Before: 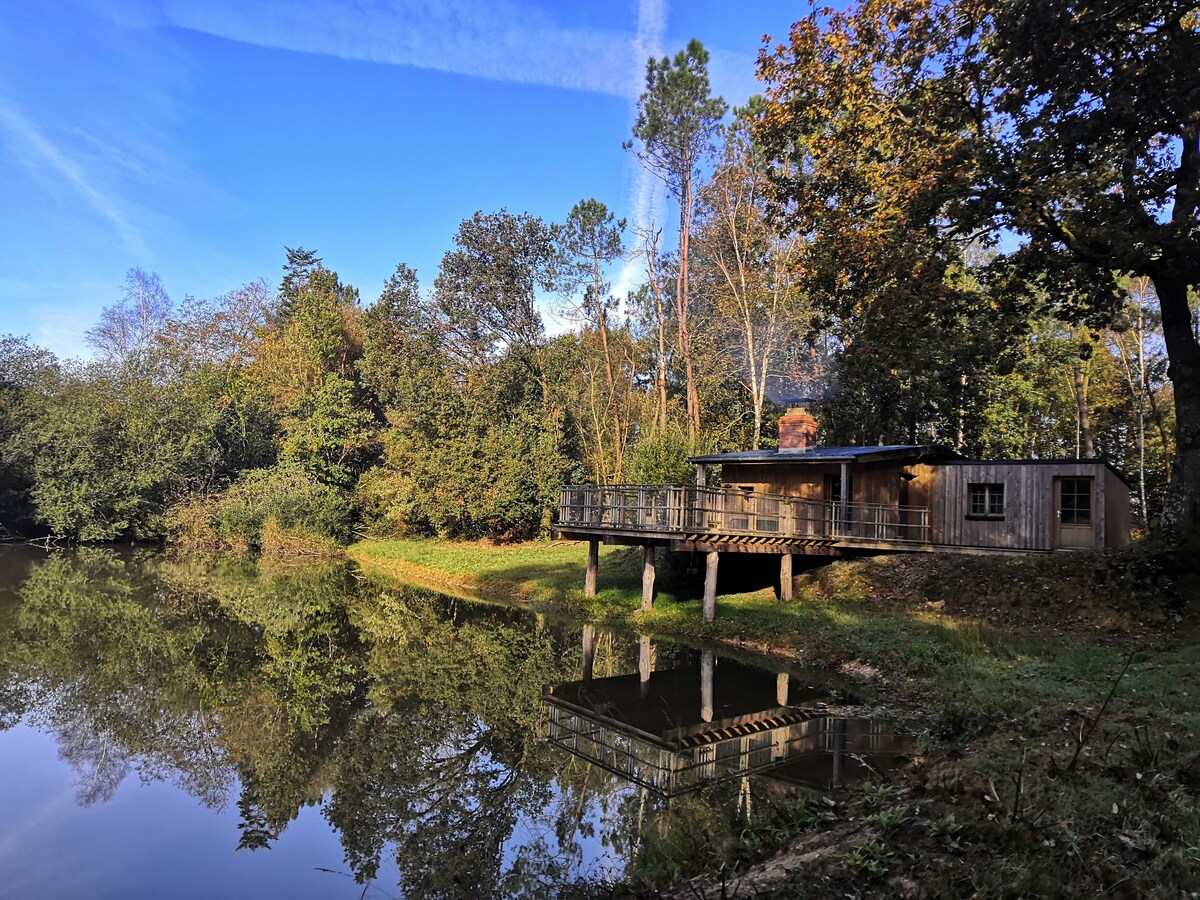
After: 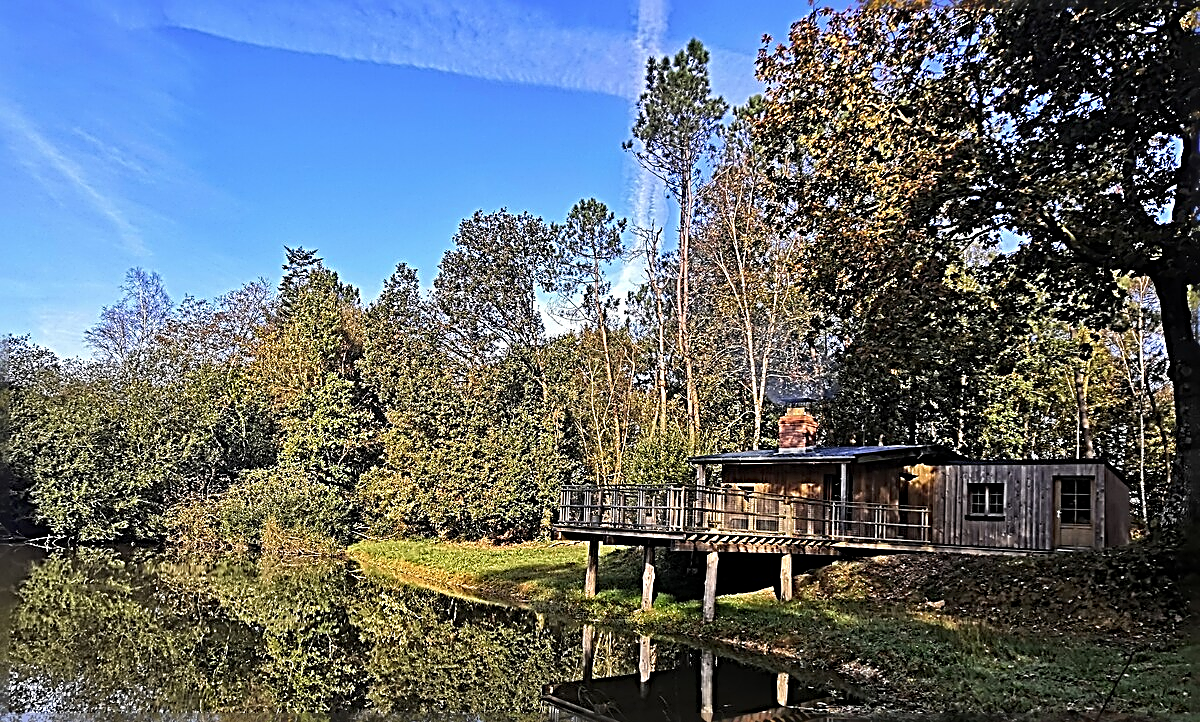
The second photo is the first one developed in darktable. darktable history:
crop: bottom 19.7%
sharpen: radius 3.21, amount 1.739
